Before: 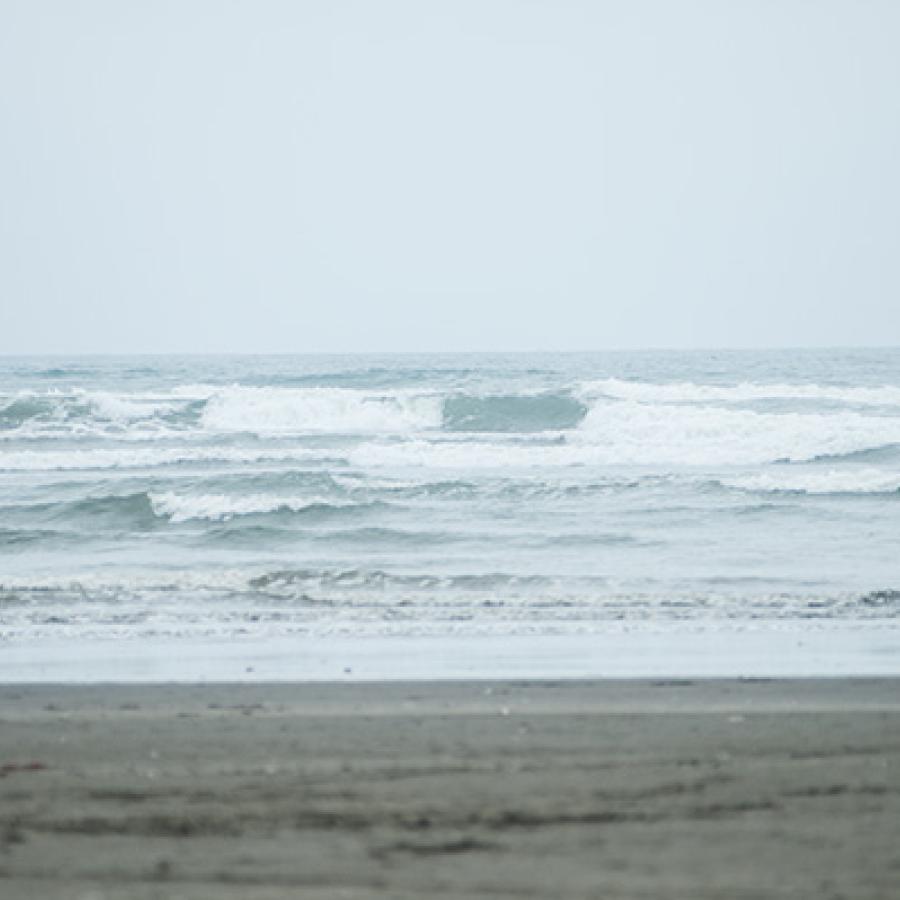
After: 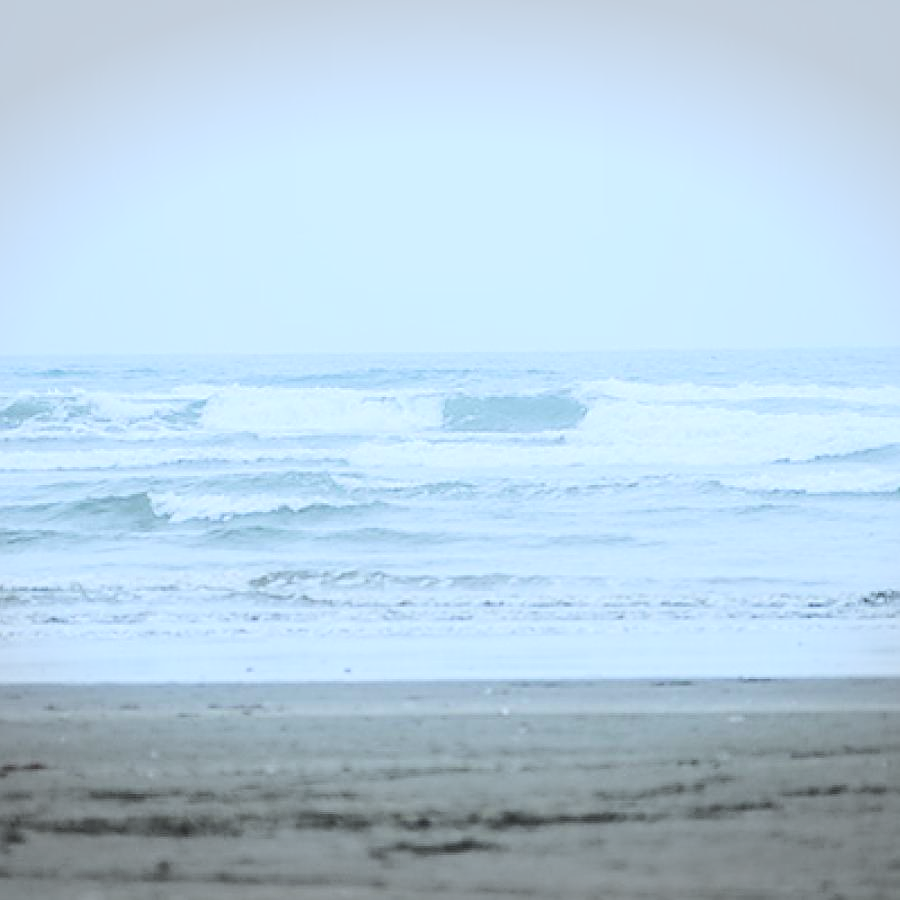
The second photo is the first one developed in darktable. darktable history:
tone equalizer: on, module defaults
sharpen: on, module defaults
vignetting: fall-off start 100%, brightness -0.282, width/height ratio 1.31
white balance: red 0.924, blue 1.095
rgb curve: curves: ch0 [(0, 0) (0.284, 0.292) (0.505, 0.644) (1, 1)]; ch1 [(0, 0) (0.284, 0.292) (0.505, 0.644) (1, 1)]; ch2 [(0, 0) (0.284, 0.292) (0.505, 0.644) (1, 1)], compensate middle gray true
